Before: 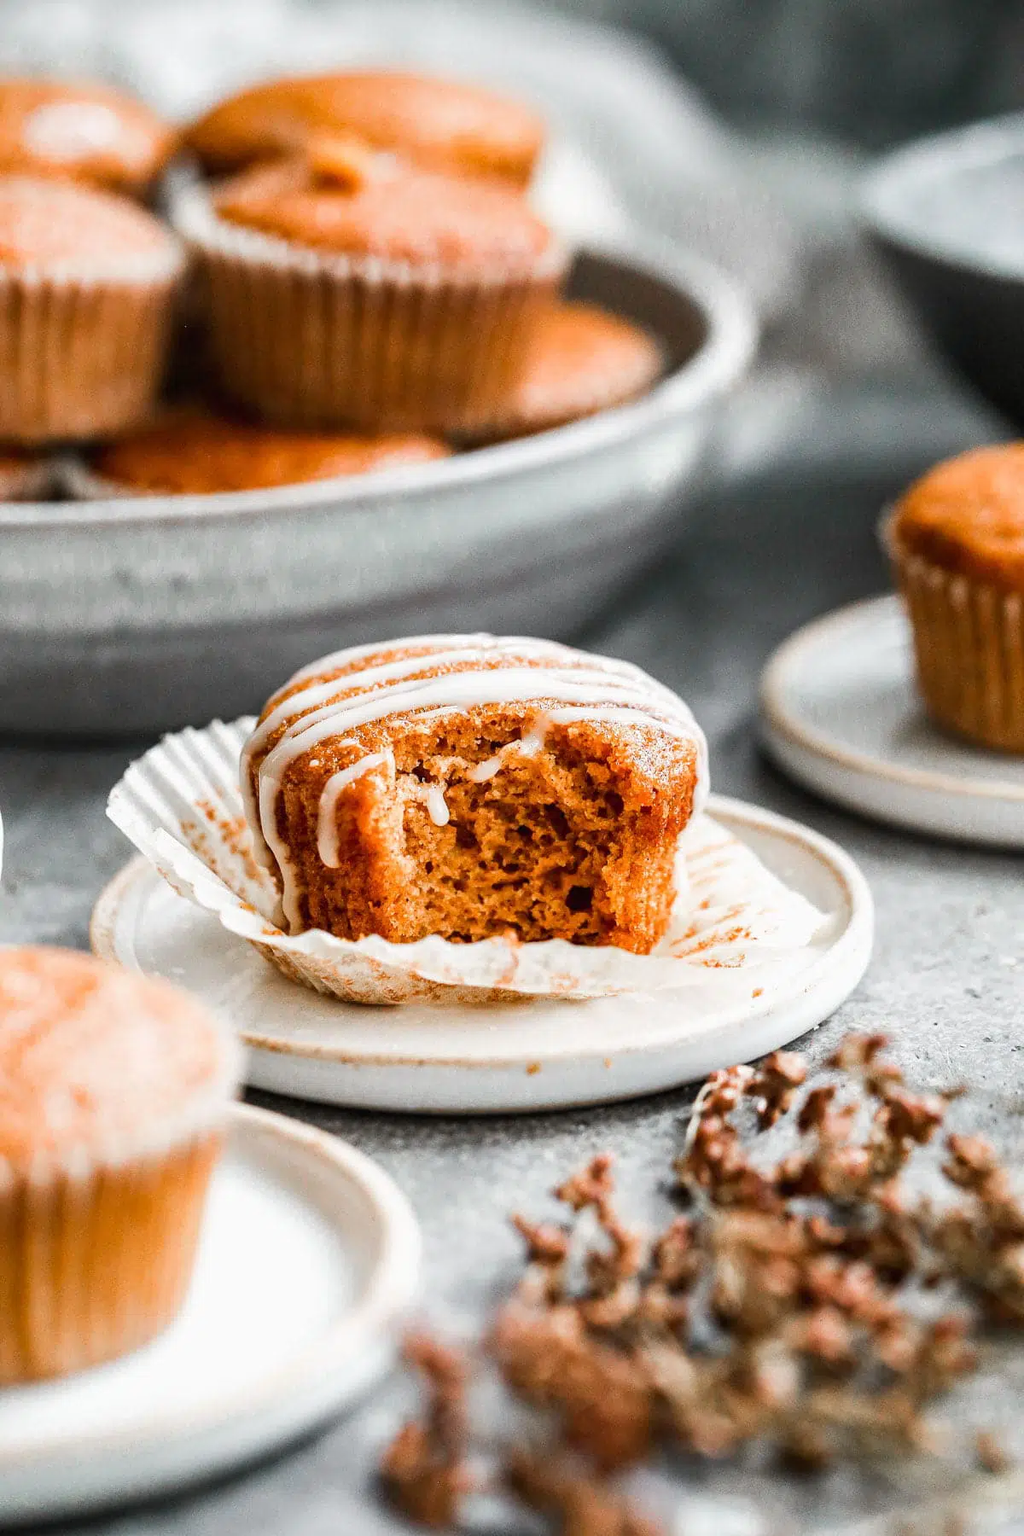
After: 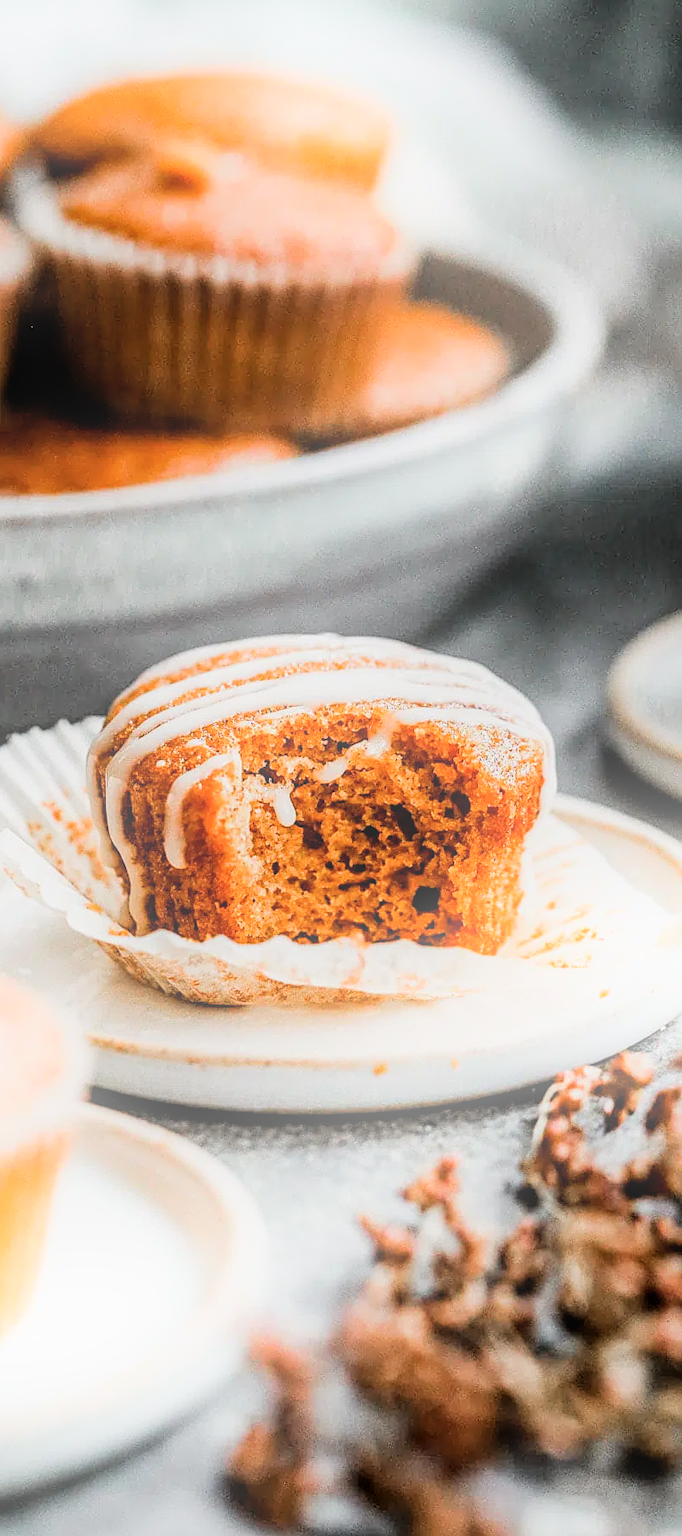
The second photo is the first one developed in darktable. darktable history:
local contrast: detail 130%
filmic rgb: black relative exposure -5 EV, hardness 2.88, contrast 1.2
crop and rotate: left 15.055%, right 18.278%
bloom: on, module defaults
sharpen: on, module defaults
